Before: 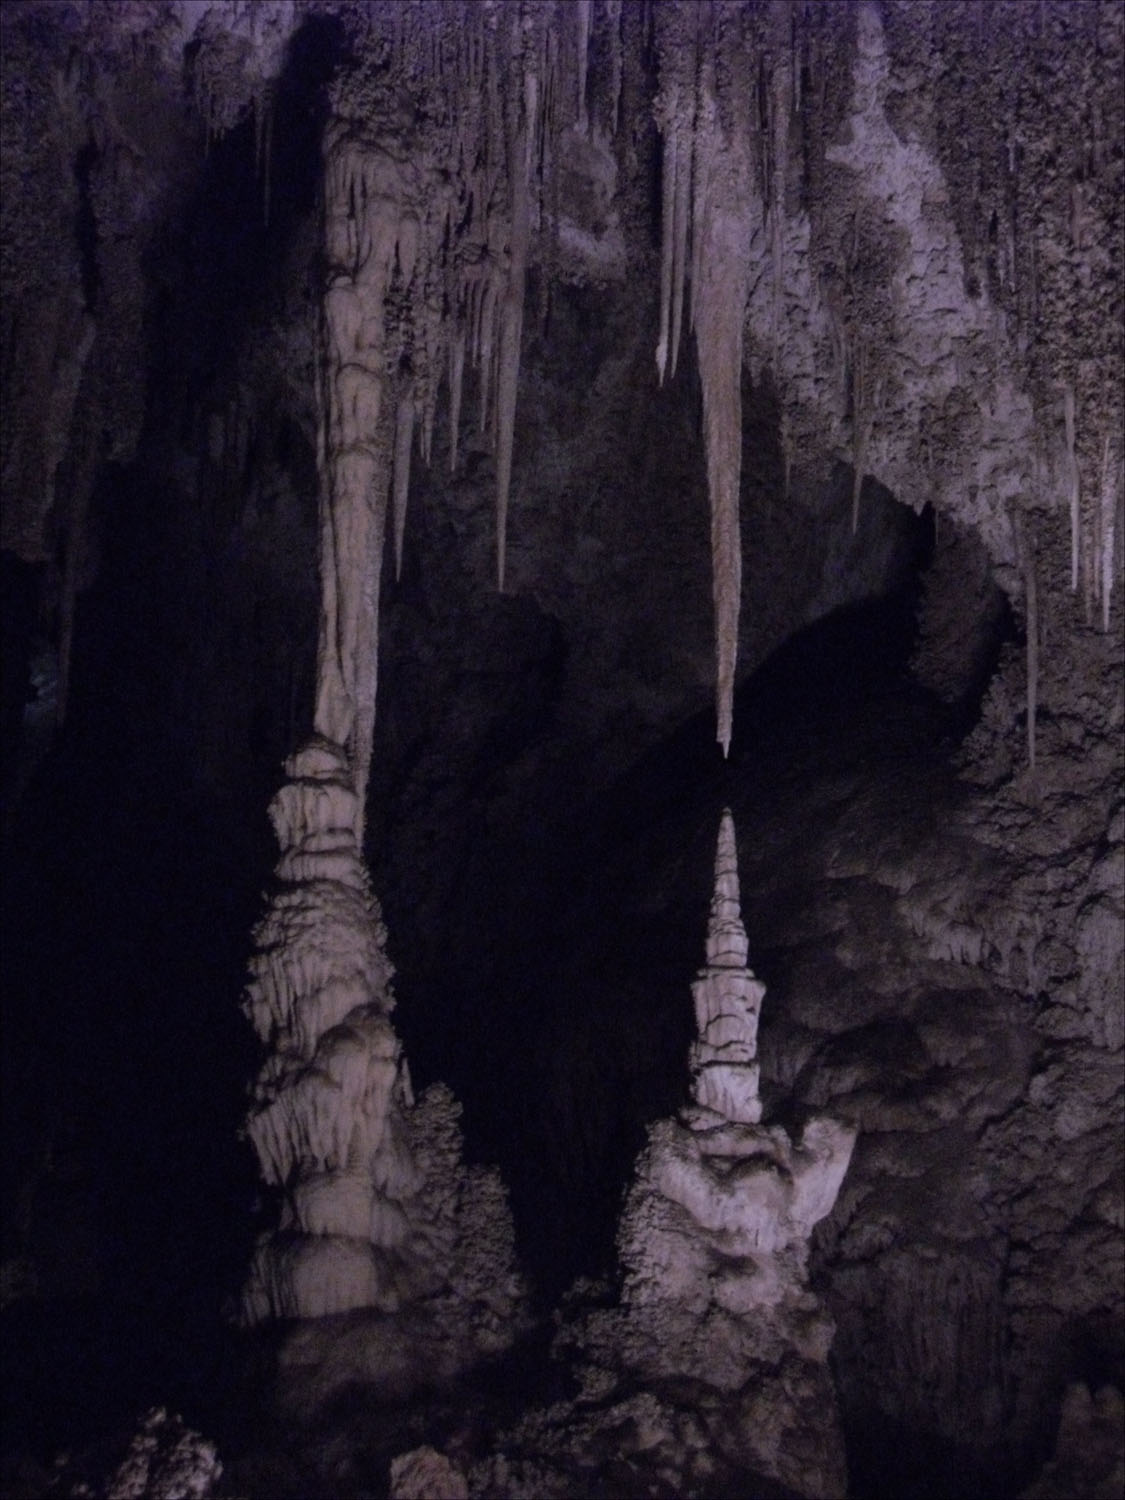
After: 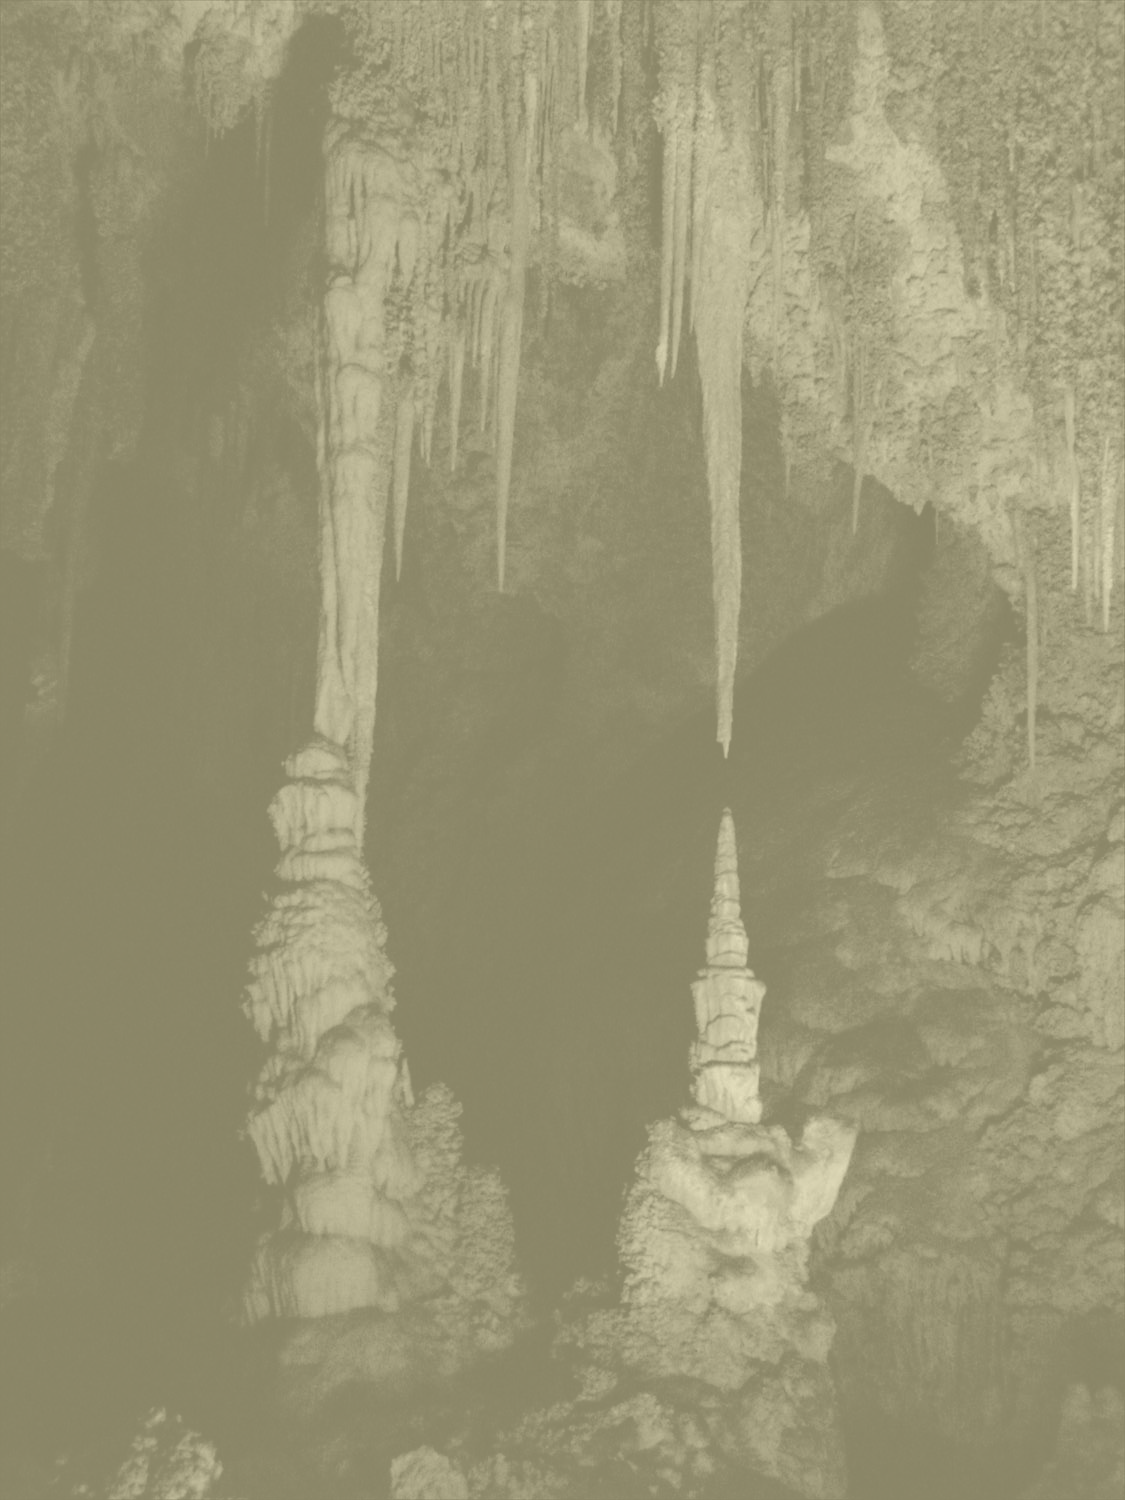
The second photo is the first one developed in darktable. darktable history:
exposure: black level correction 0.005, exposure 0.001 EV, compensate highlight preservation false
colorize: hue 43.2°, saturation 40%, version 1
shadows and highlights: shadows -24.28, highlights 49.77, soften with gaussian
